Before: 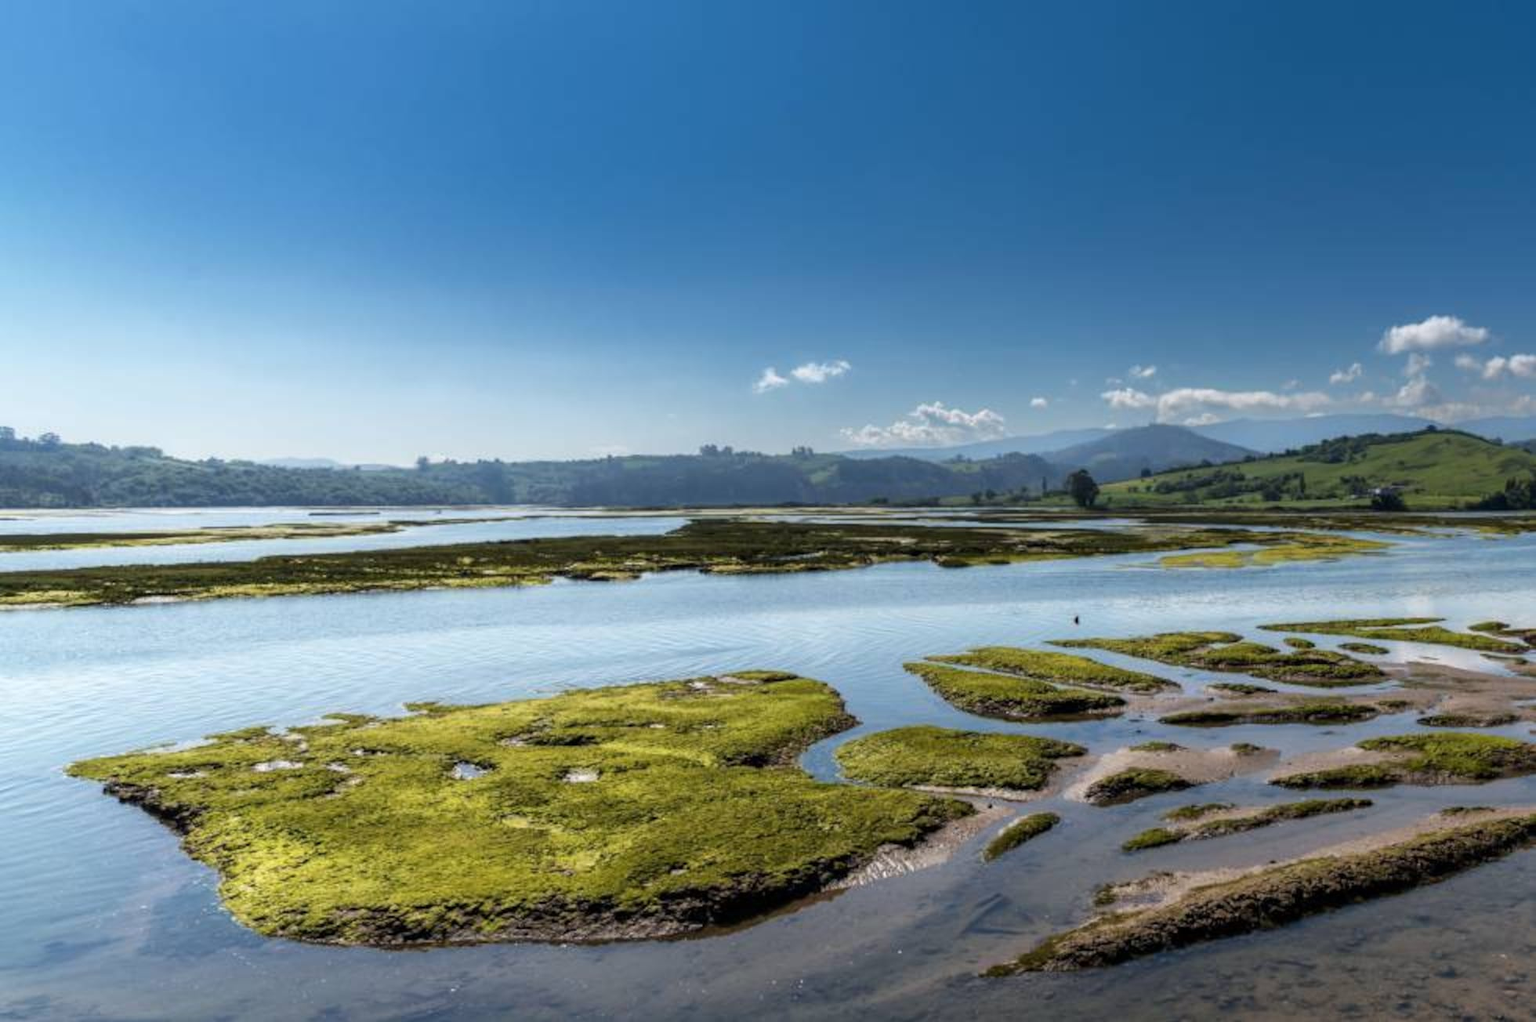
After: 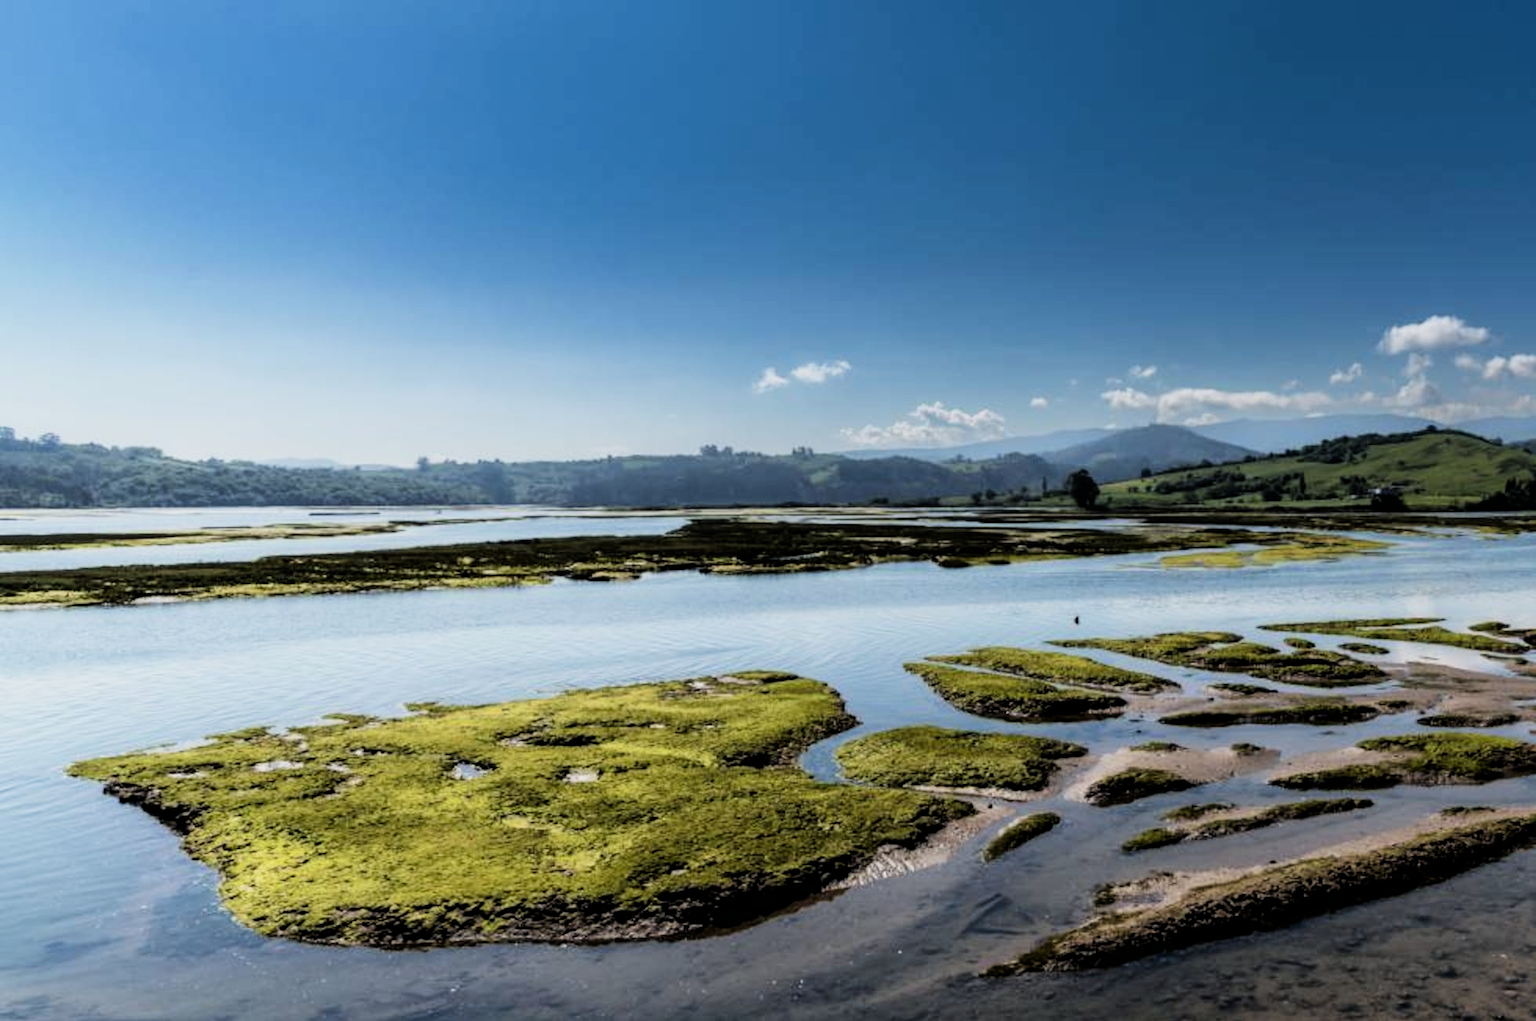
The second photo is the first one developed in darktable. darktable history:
filmic rgb: black relative exposure -5.05 EV, white relative exposure 3.5 EV, hardness 3.17, contrast 1.395, highlights saturation mix -30.62%
